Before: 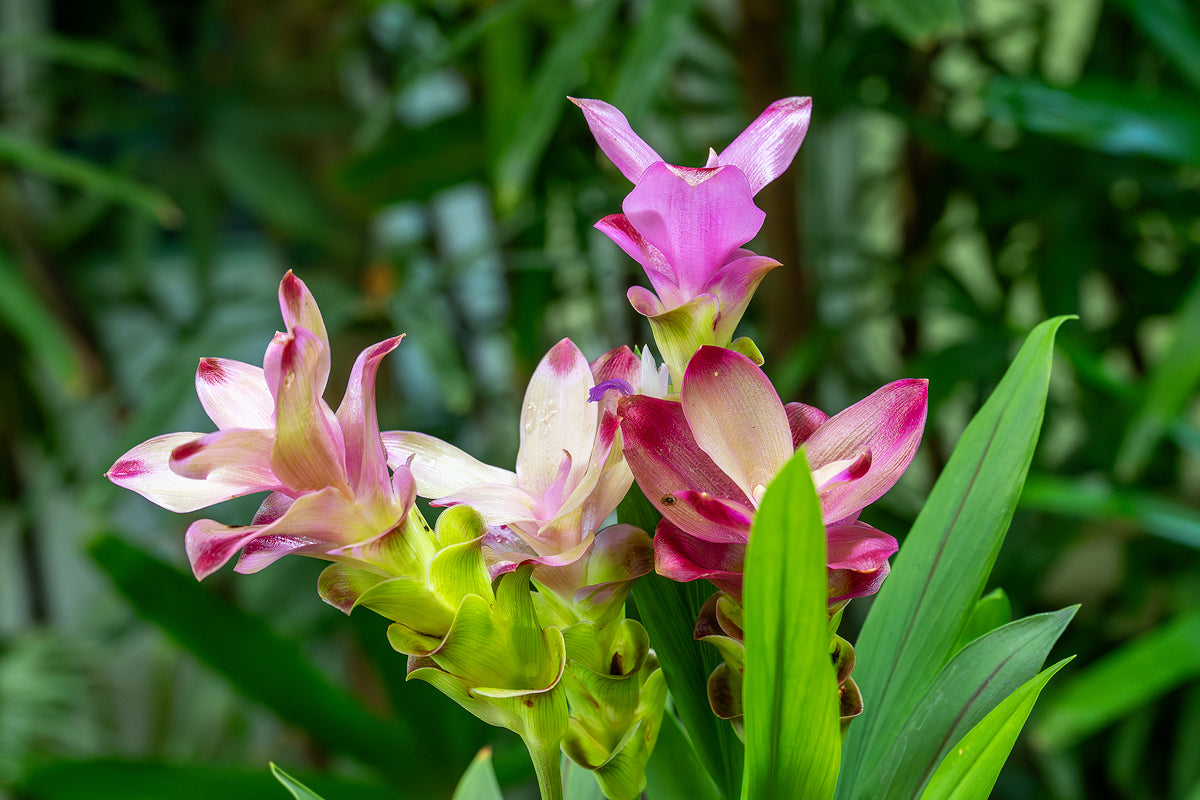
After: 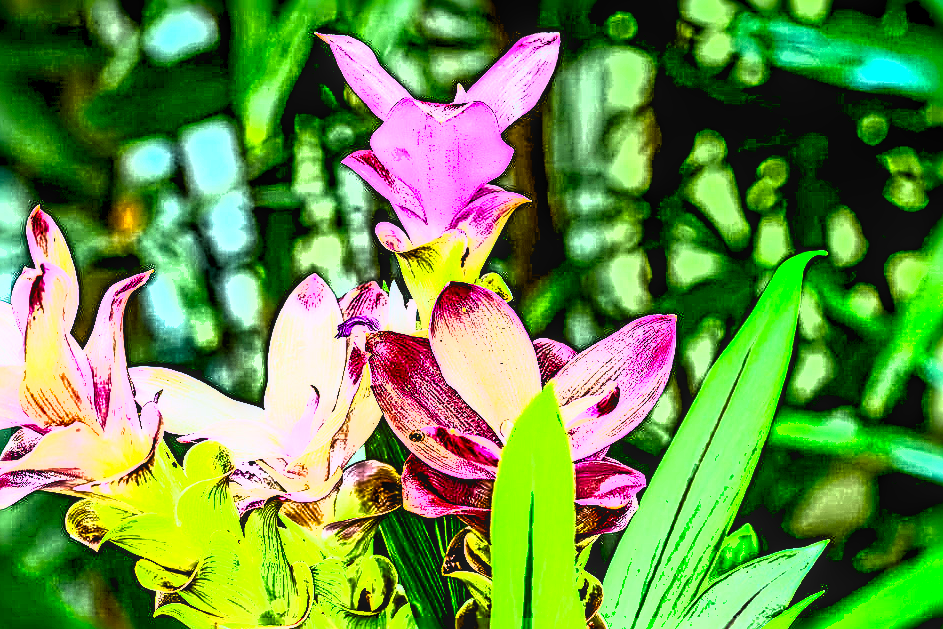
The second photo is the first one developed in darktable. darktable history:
exposure: black level correction 0.015, exposure 1.774 EV, compensate highlight preservation false
crop and rotate: left 21.061%, top 8.013%, right 0.325%, bottom 13.288%
shadows and highlights: white point adjustment -3.69, highlights -63.84, soften with gaussian
sharpen: radius 4.022, amount 1.983
levels: gray 59.37%, levels [0.044, 0.475, 0.791]
contrast equalizer: octaves 7, y [[0.5, 0.542, 0.583, 0.625, 0.667, 0.708], [0.5 ×6], [0.5 ×6], [0 ×6], [0 ×6]], mix 0.316
local contrast: on, module defaults
